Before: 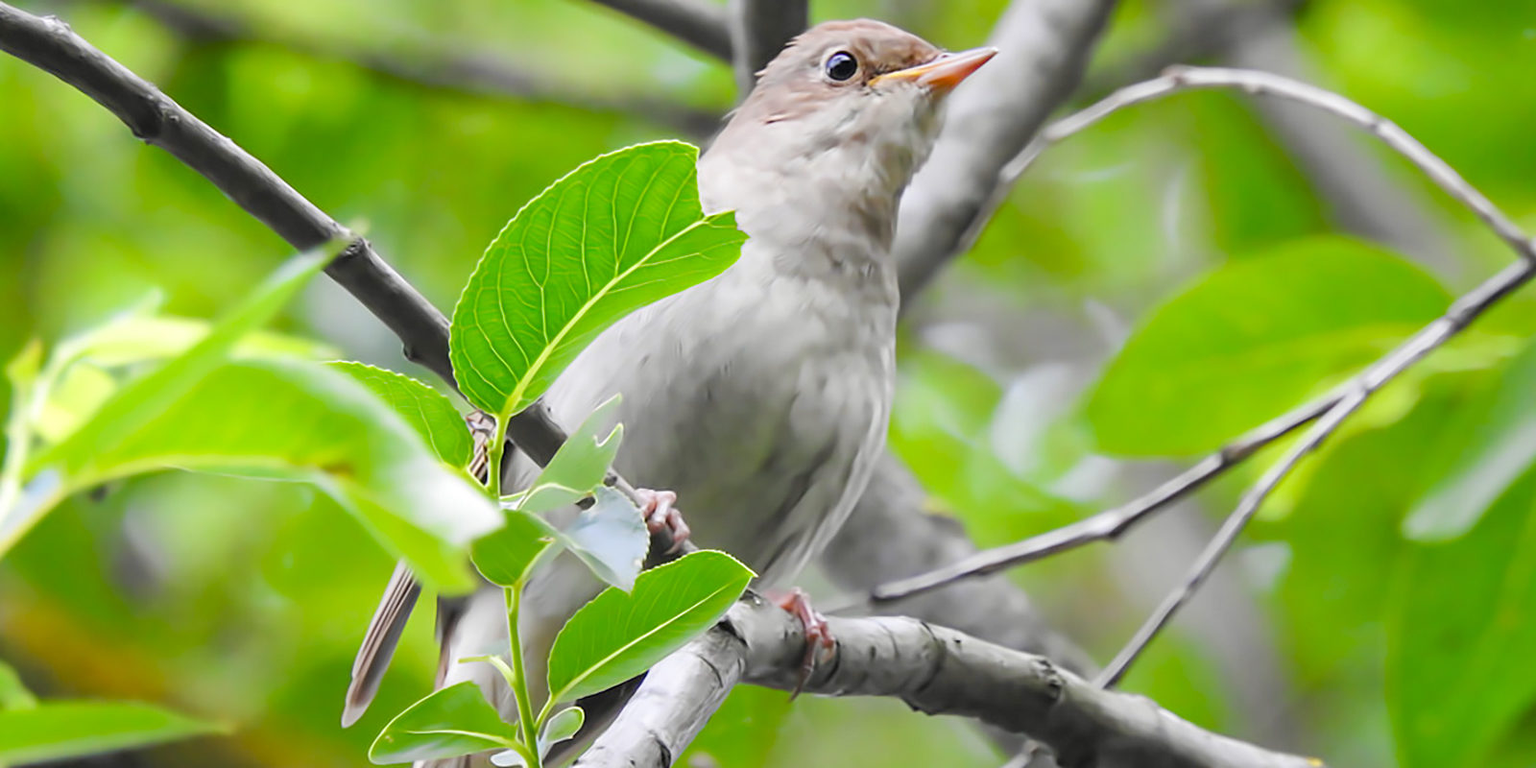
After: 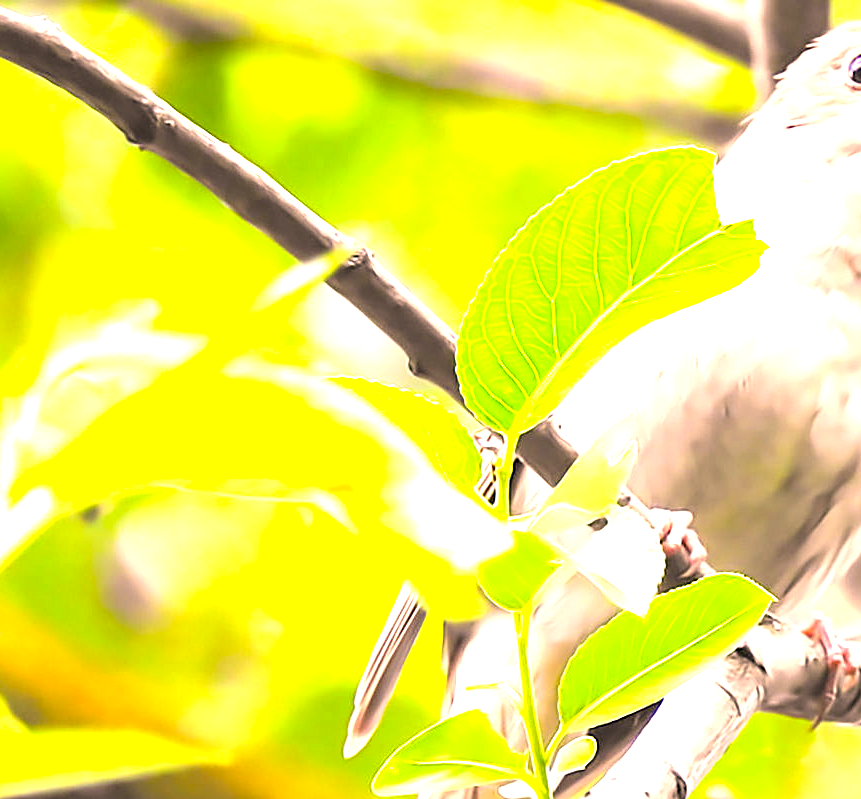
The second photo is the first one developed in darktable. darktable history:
exposure: black level correction 0.001, exposure 1.712 EV, compensate highlight preservation false
crop: left 0.812%, right 45.366%, bottom 0.079%
color correction: highlights a* 21.67, highlights b* 21.83
sharpen: on, module defaults
